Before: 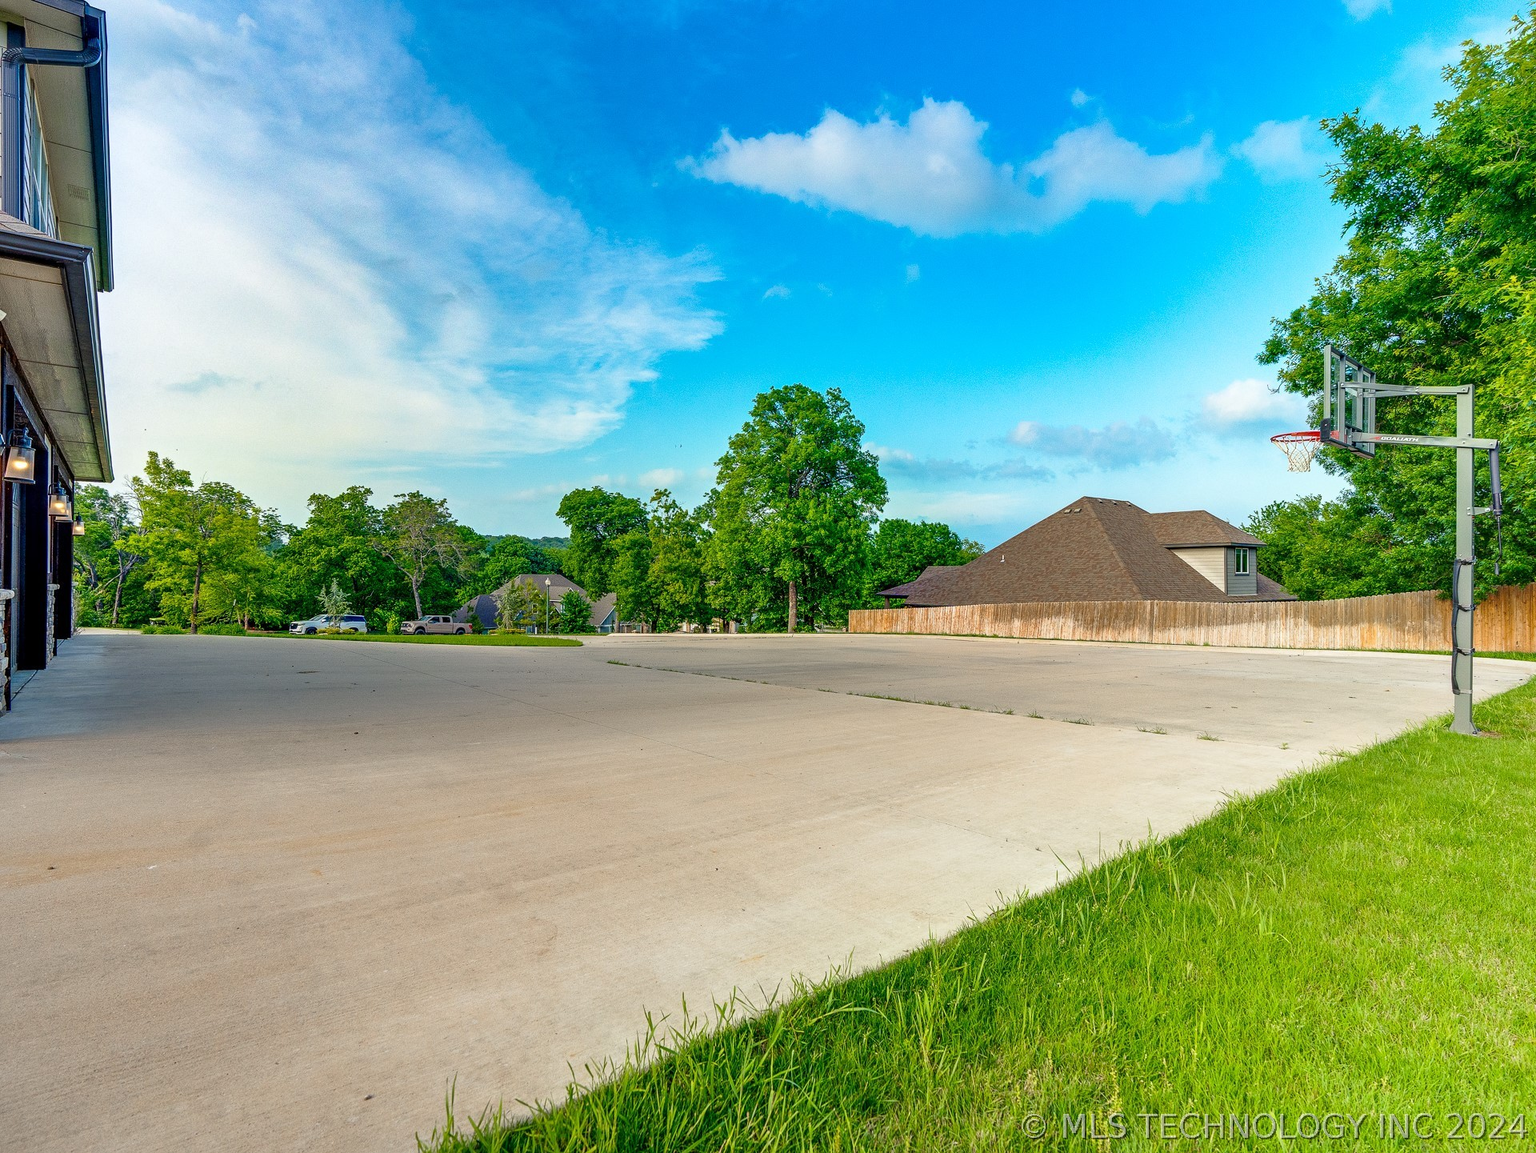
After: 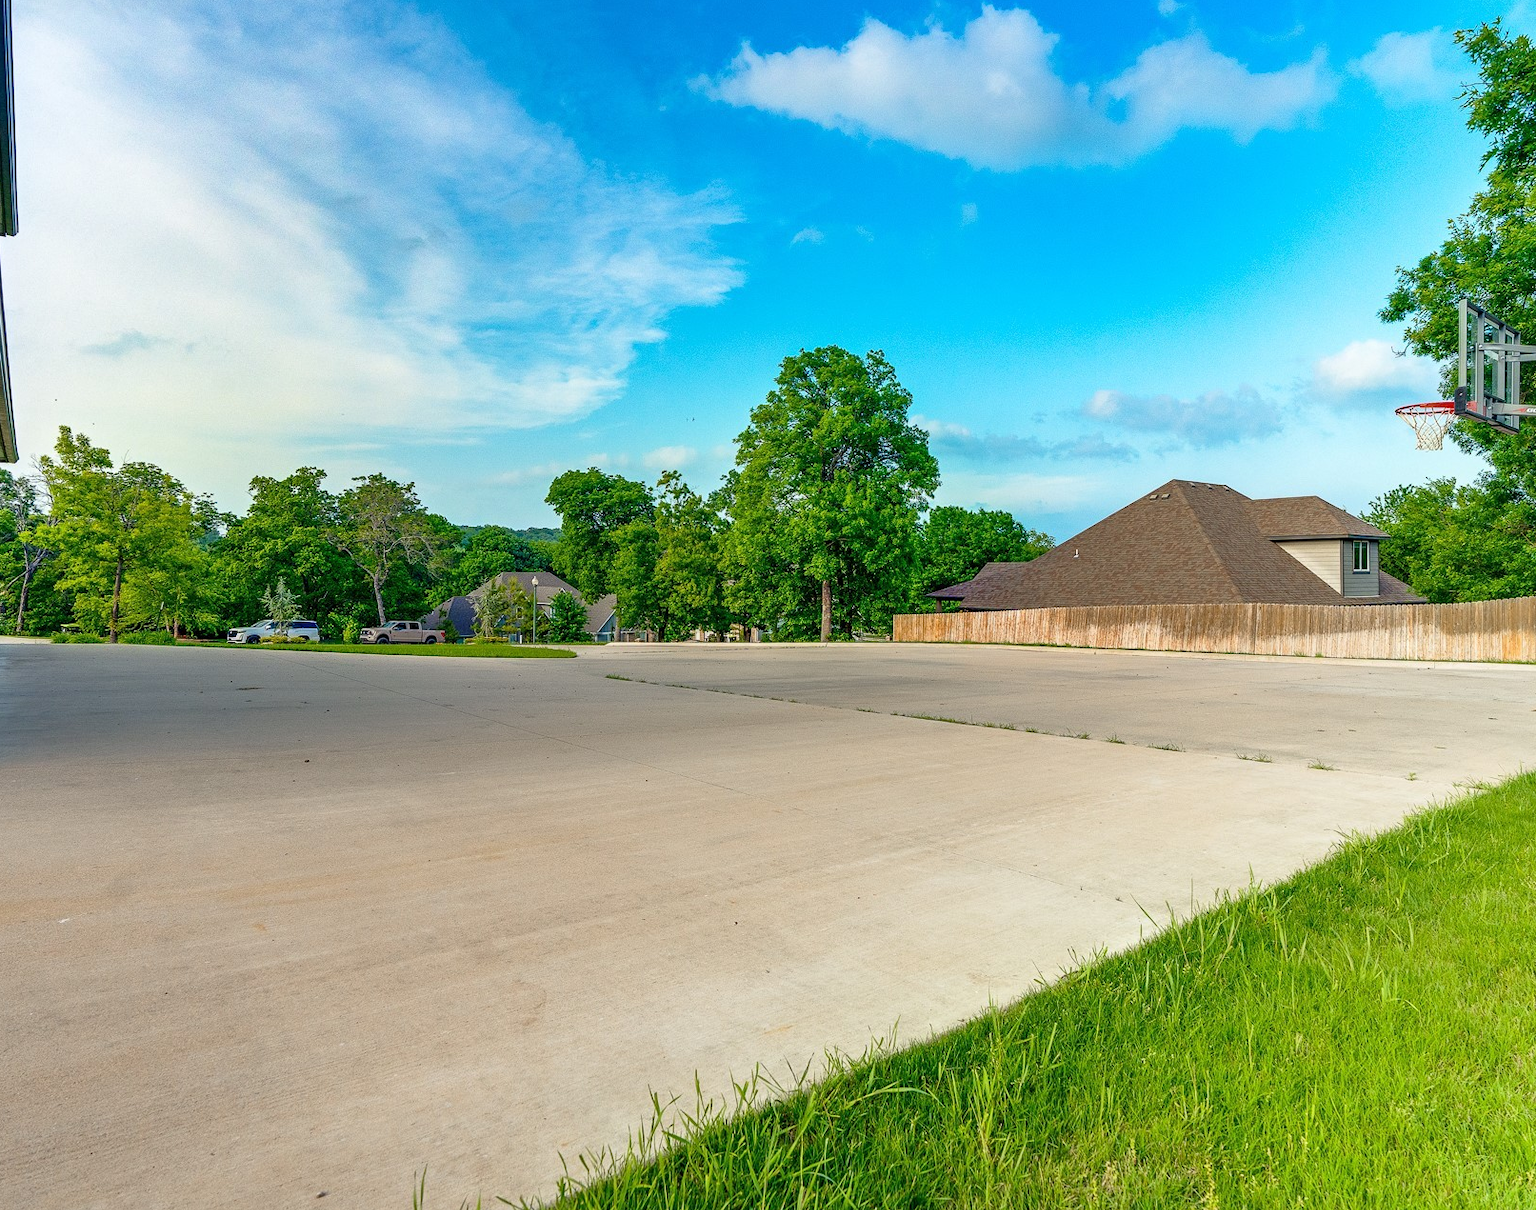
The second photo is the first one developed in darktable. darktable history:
shadows and highlights: shadows 30.86, highlights 0, soften with gaussian
crop: left 6.446%, top 8.188%, right 9.538%, bottom 3.548%
